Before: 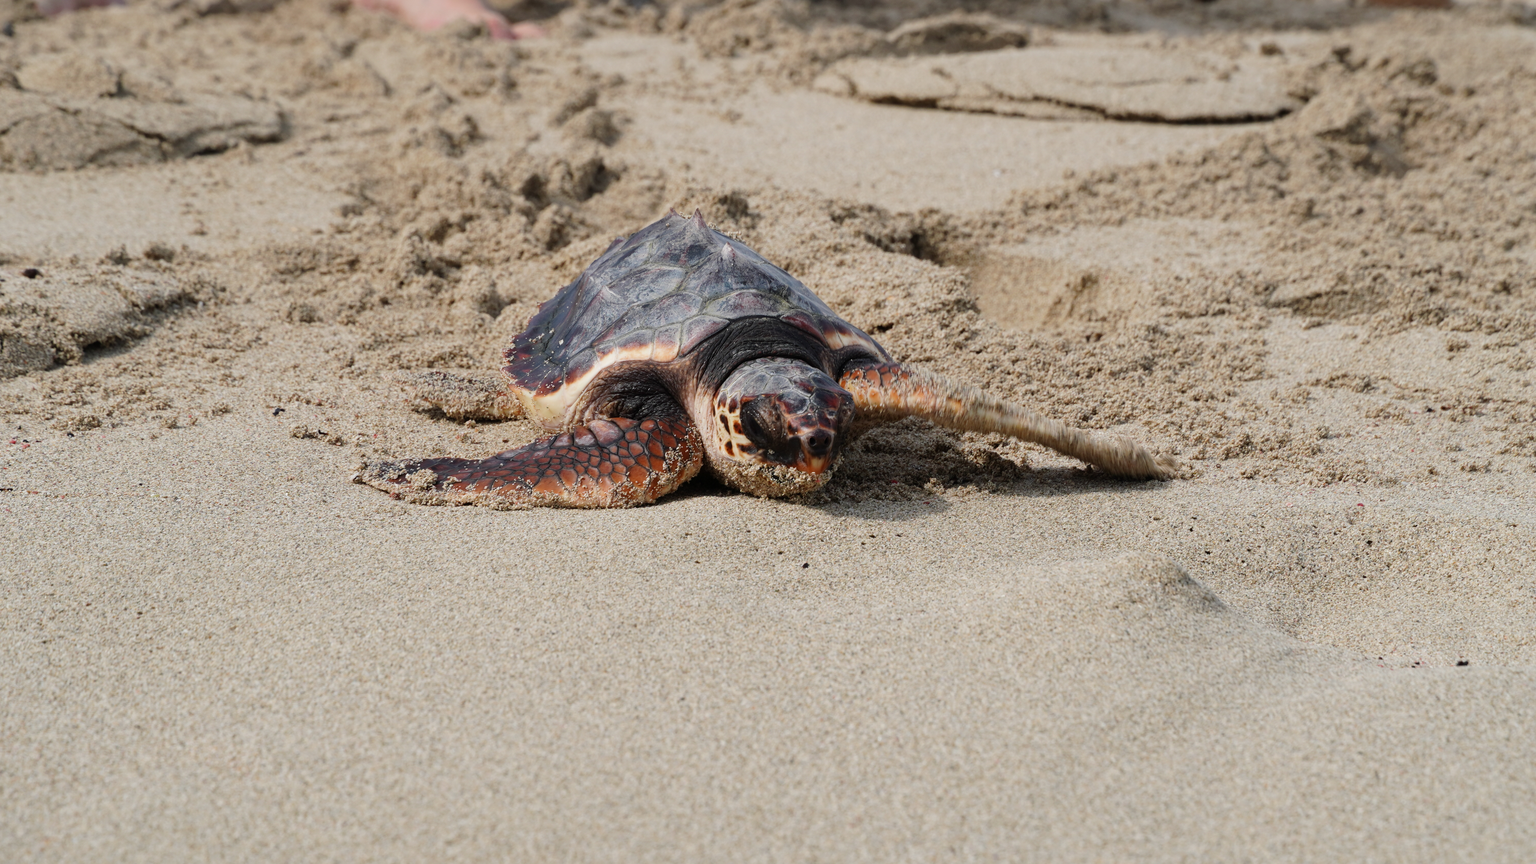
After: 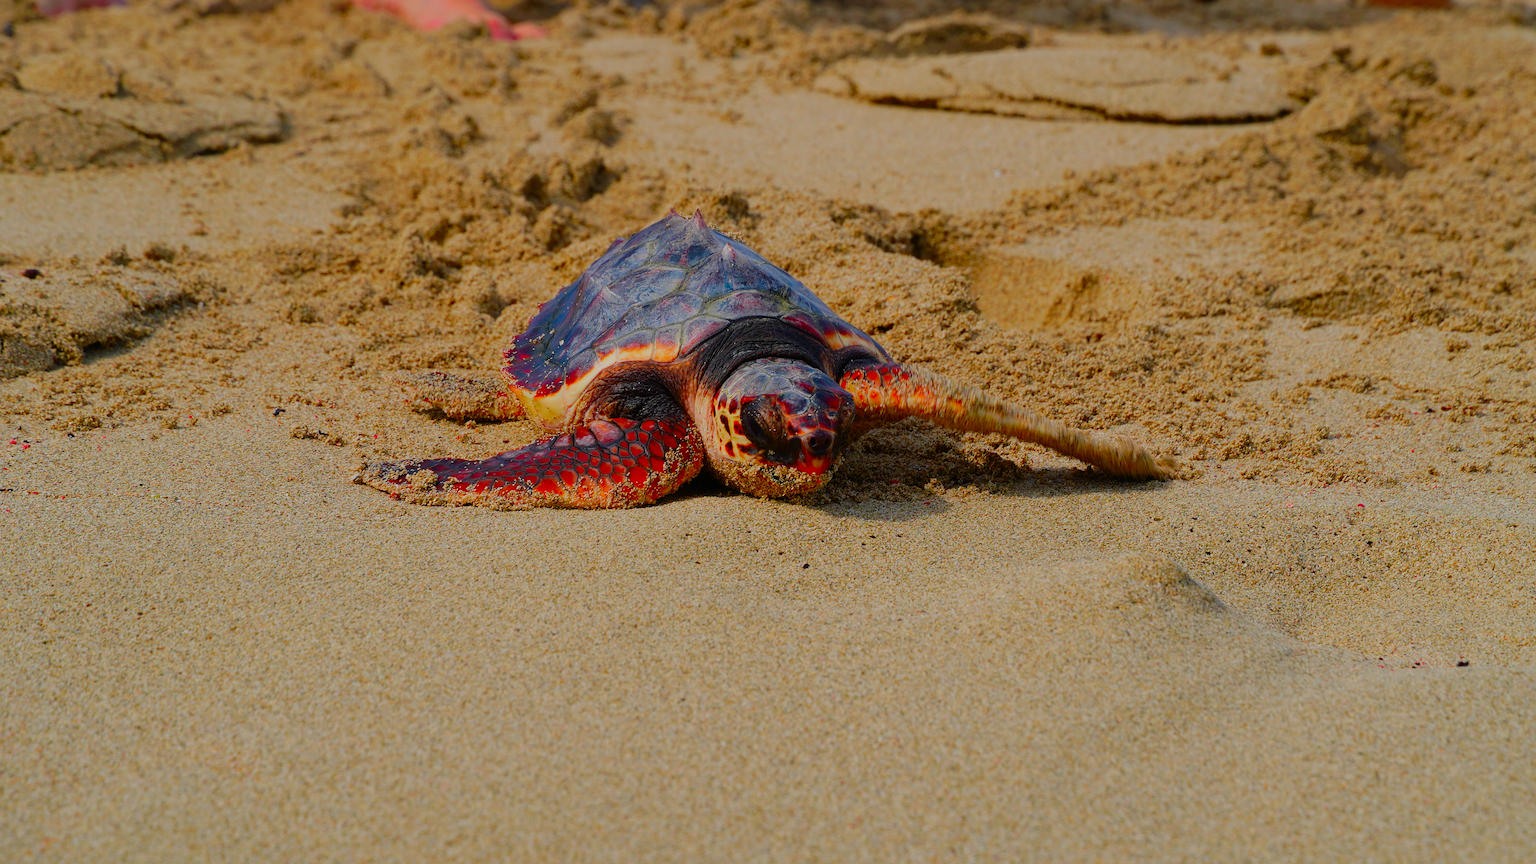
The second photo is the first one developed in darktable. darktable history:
sharpen: on, module defaults
exposure: black level correction 0, exposure -0.686 EV, compensate highlight preservation false
color correction: highlights b* 0.053, saturation 2.98
